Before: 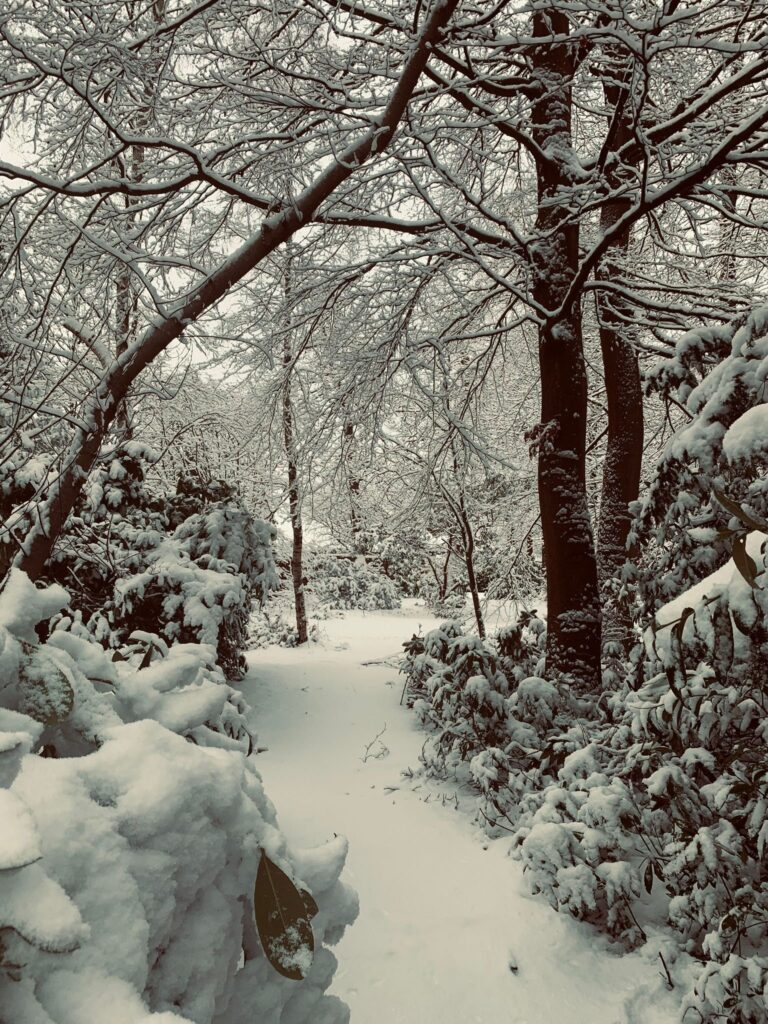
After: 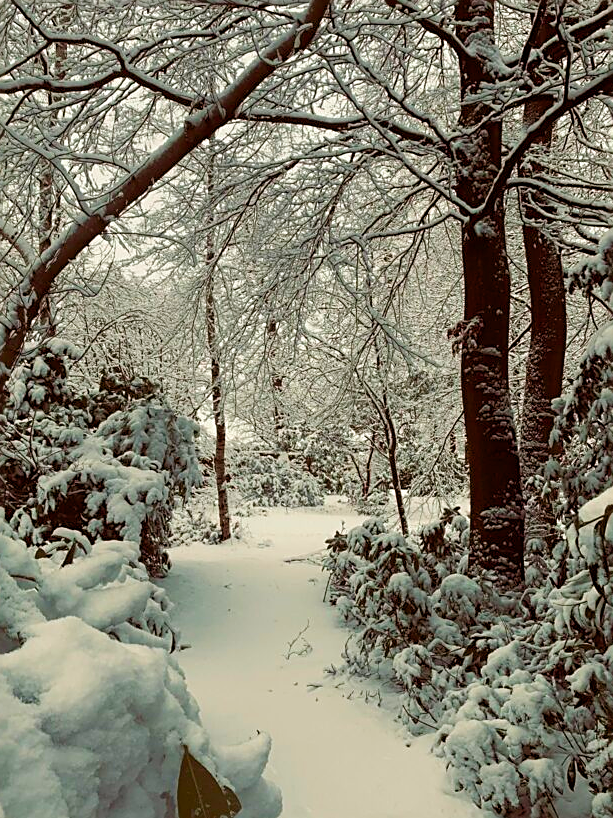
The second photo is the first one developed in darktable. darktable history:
color balance rgb: perceptual saturation grading › global saturation 35%, perceptual saturation grading › highlights -30%, perceptual saturation grading › shadows 35%, perceptual brilliance grading › global brilliance 3%, perceptual brilliance grading › highlights -3%, perceptual brilliance grading › shadows 3%
crop and rotate: left 10.071%, top 10.071%, right 10.02%, bottom 10.02%
velvia: on, module defaults
sharpen: on, module defaults
